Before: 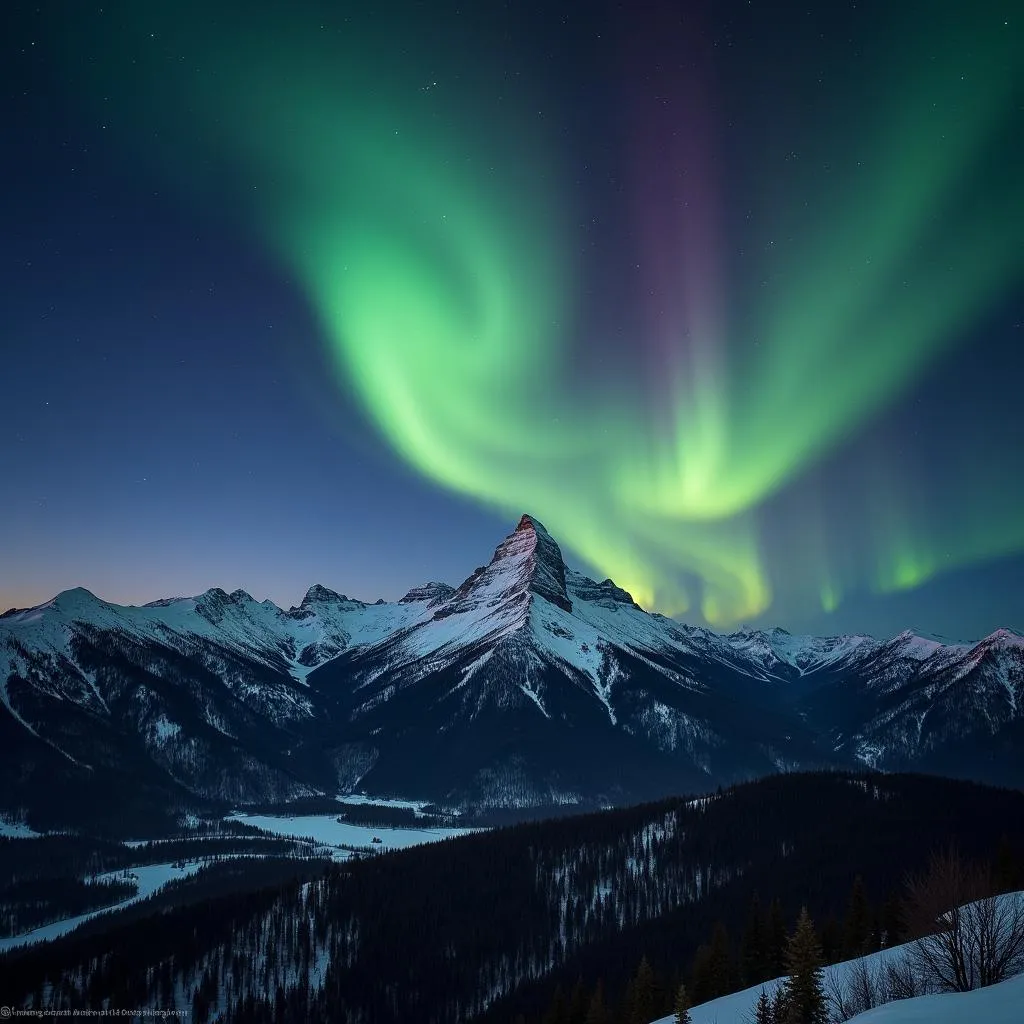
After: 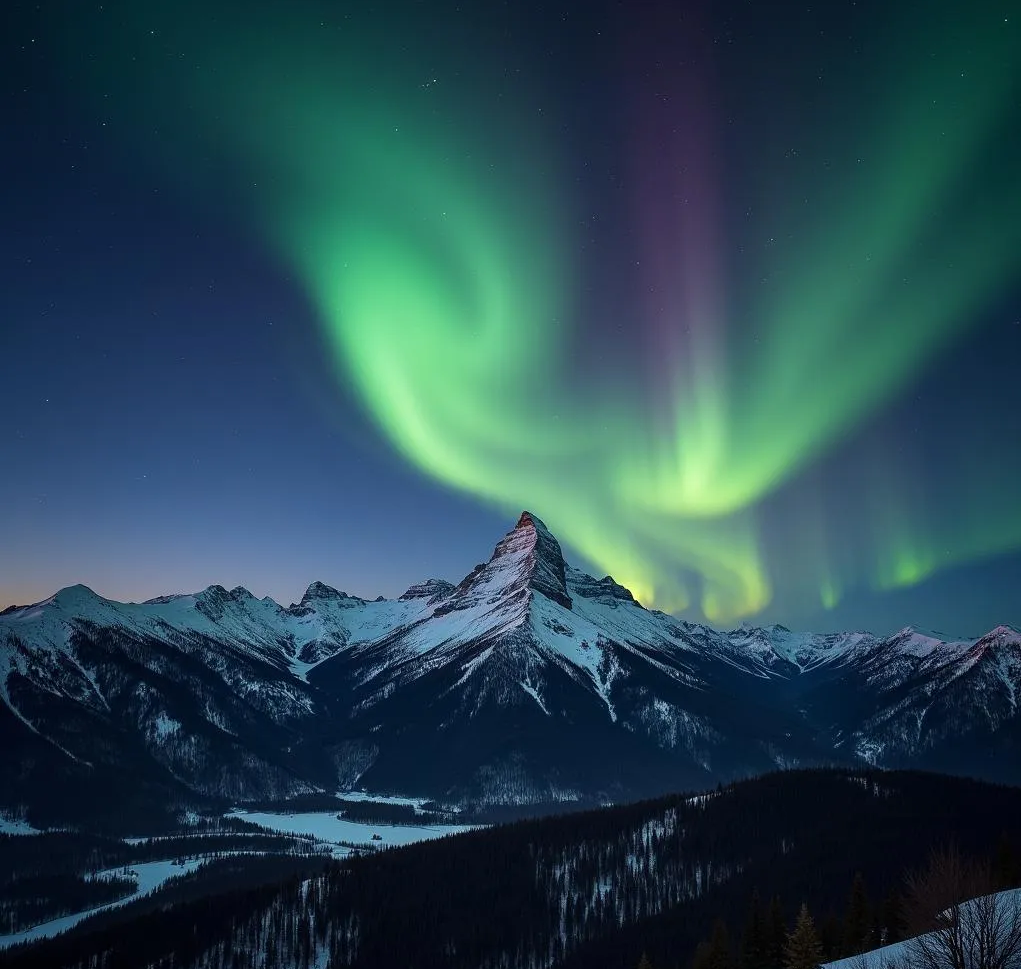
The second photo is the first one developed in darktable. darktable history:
crop: top 0.295%, right 0.255%, bottom 4.99%
